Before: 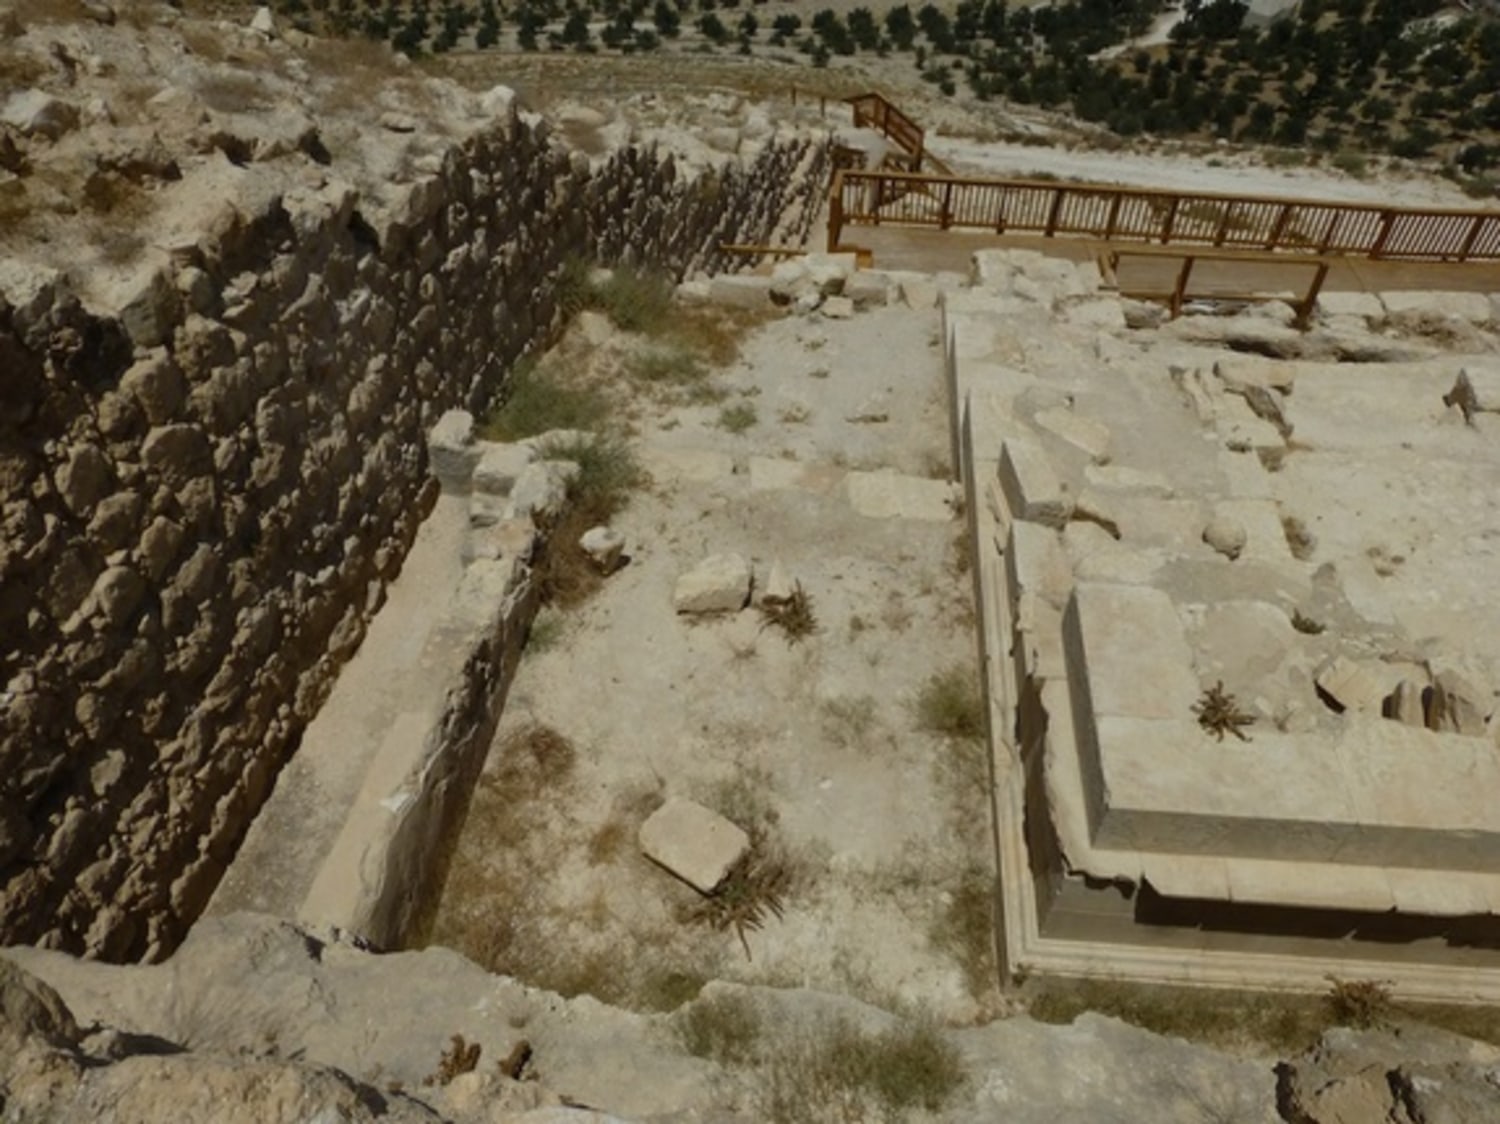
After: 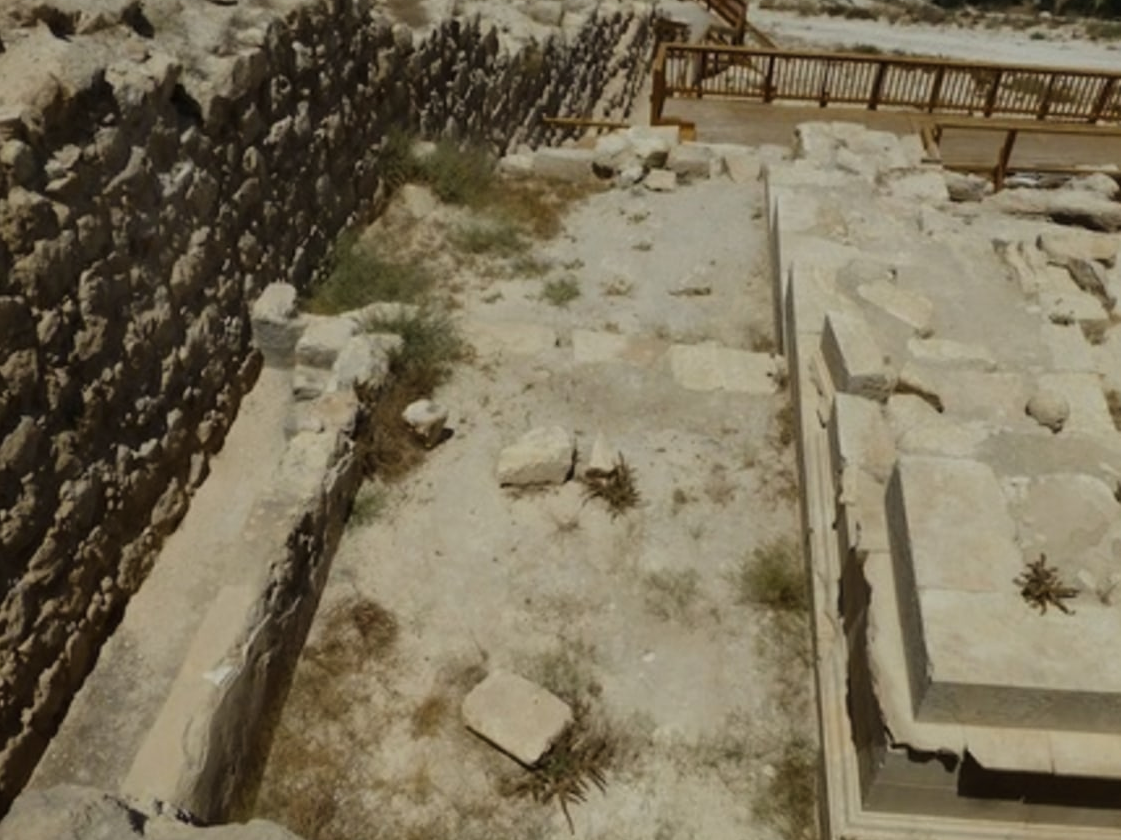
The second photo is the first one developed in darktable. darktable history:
shadows and highlights: shadows 25, highlights -25
tone curve: curves: ch0 [(0, 0) (0.08, 0.056) (0.4, 0.4) (0.6, 0.612) (0.92, 0.924) (1, 1)], color space Lab, linked channels, preserve colors none
crop and rotate: left 11.831%, top 11.346%, right 13.429%, bottom 13.899%
